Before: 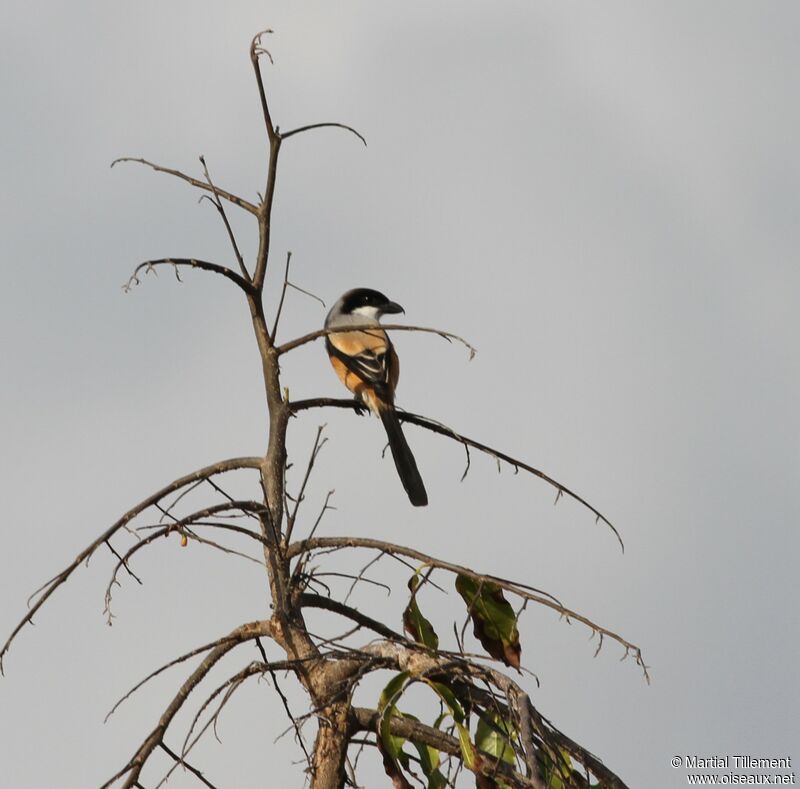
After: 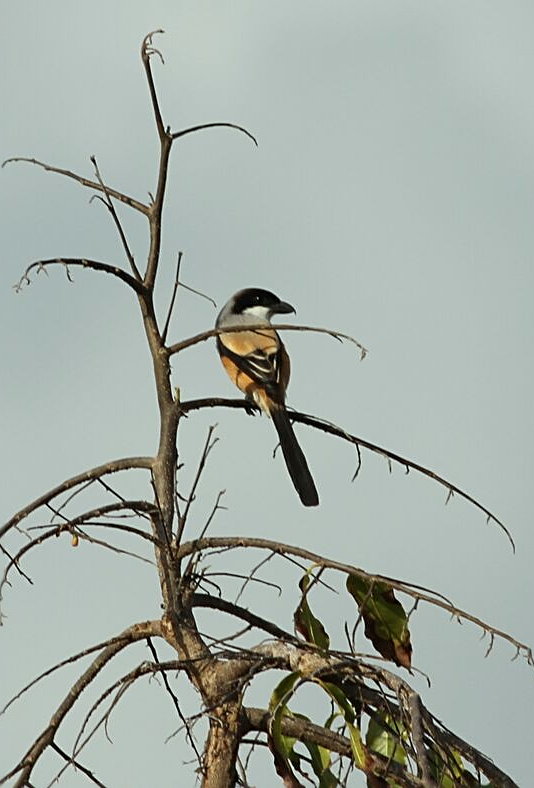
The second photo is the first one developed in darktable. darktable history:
crop and rotate: left 13.671%, right 19.5%
color correction: highlights a* -6.35, highlights b* 0.833
sharpen: on, module defaults
